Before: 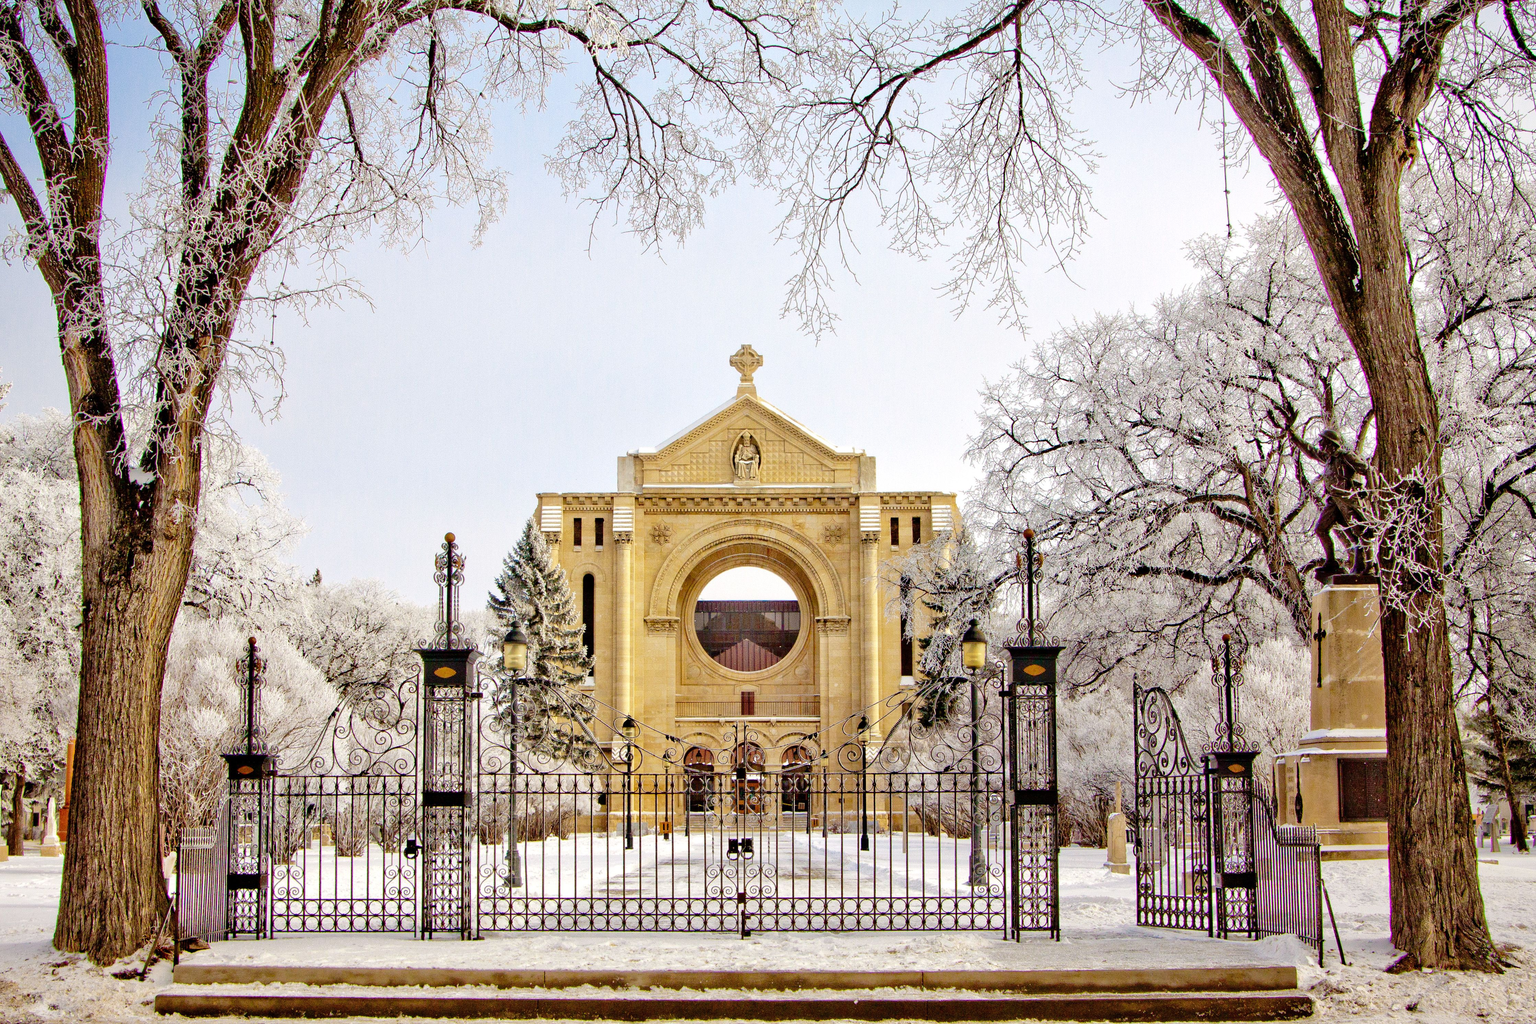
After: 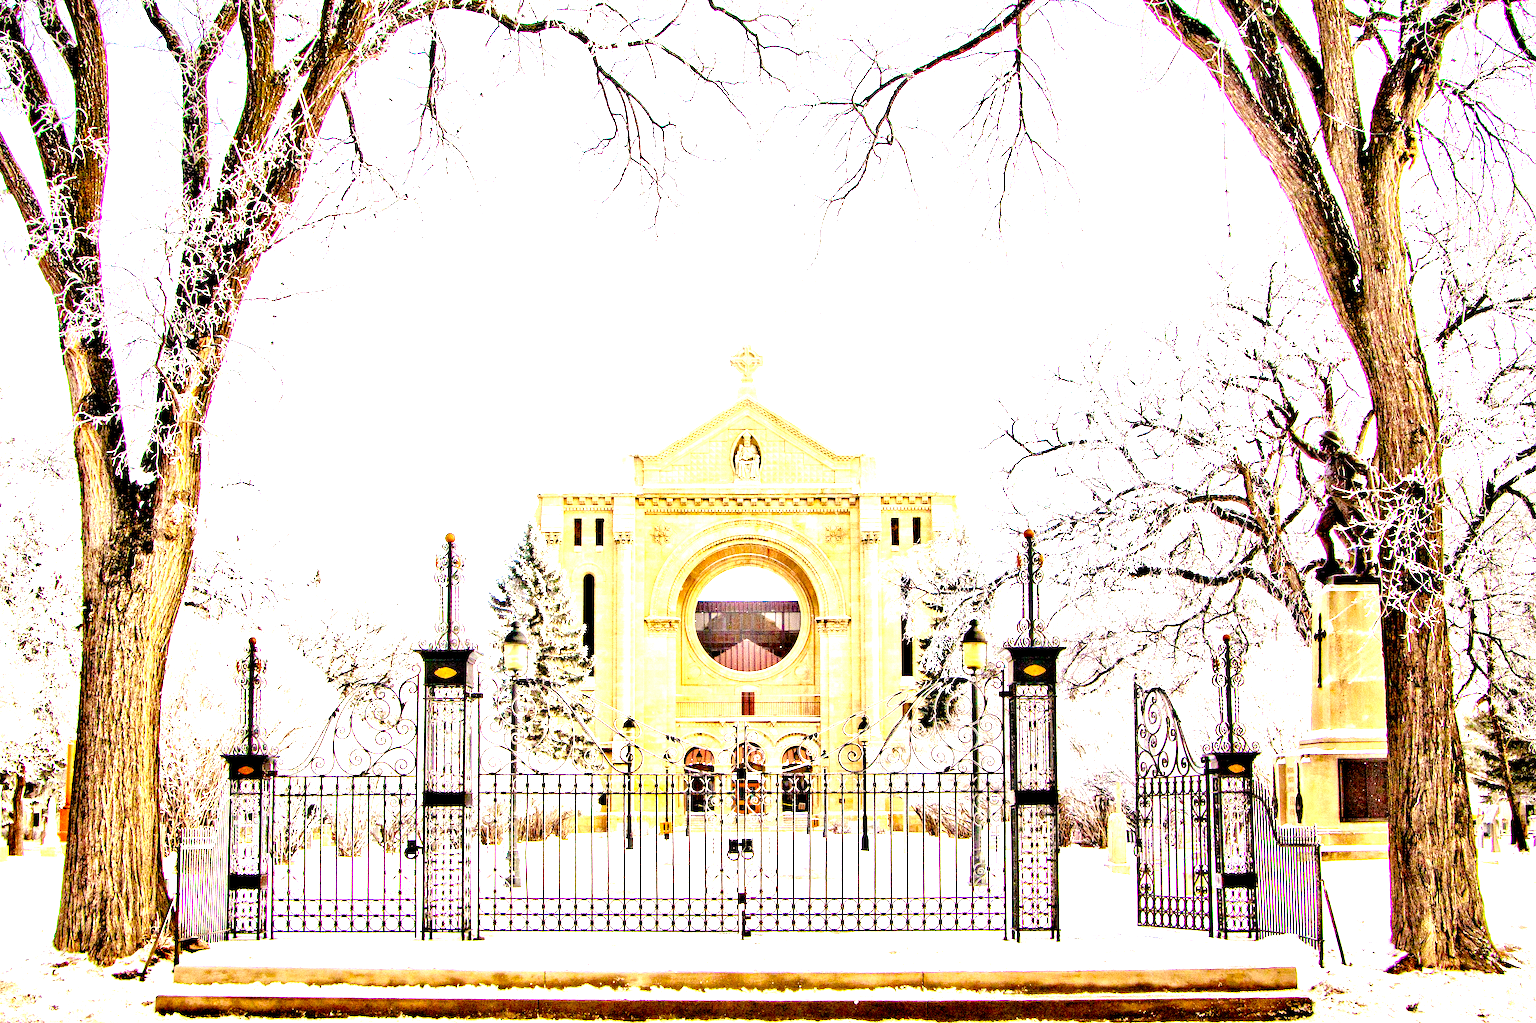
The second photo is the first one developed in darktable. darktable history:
exposure: black level correction 0.011, exposure 1.079 EV, compensate highlight preservation false
local contrast: mode bilateral grid, contrast 20, coarseness 50, detail 119%, midtone range 0.2
levels: levels [0, 0.476, 0.951]
tone equalizer: -8 EV -0.789 EV, -7 EV -0.667 EV, -6 EV -0.568 EV, -5 EV -0.377 EV, -3 EV 0.395 EV, -2 EV 0.6 EV, -1 EV 0.688 EV, +0 EV 0.743 EV
